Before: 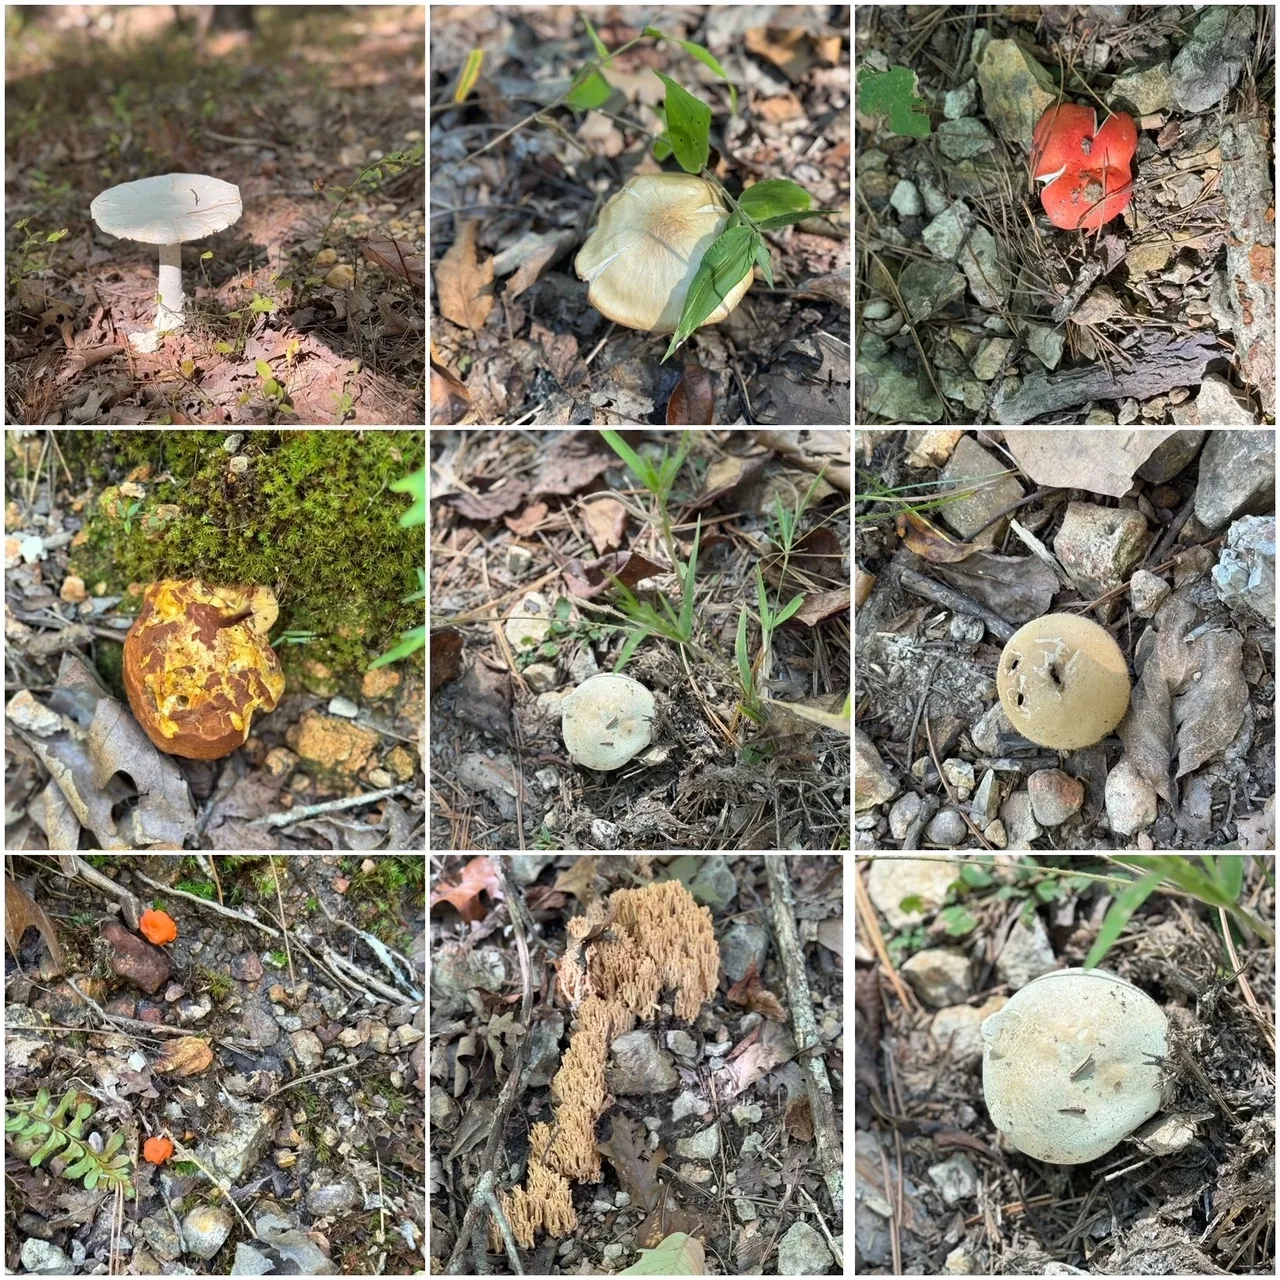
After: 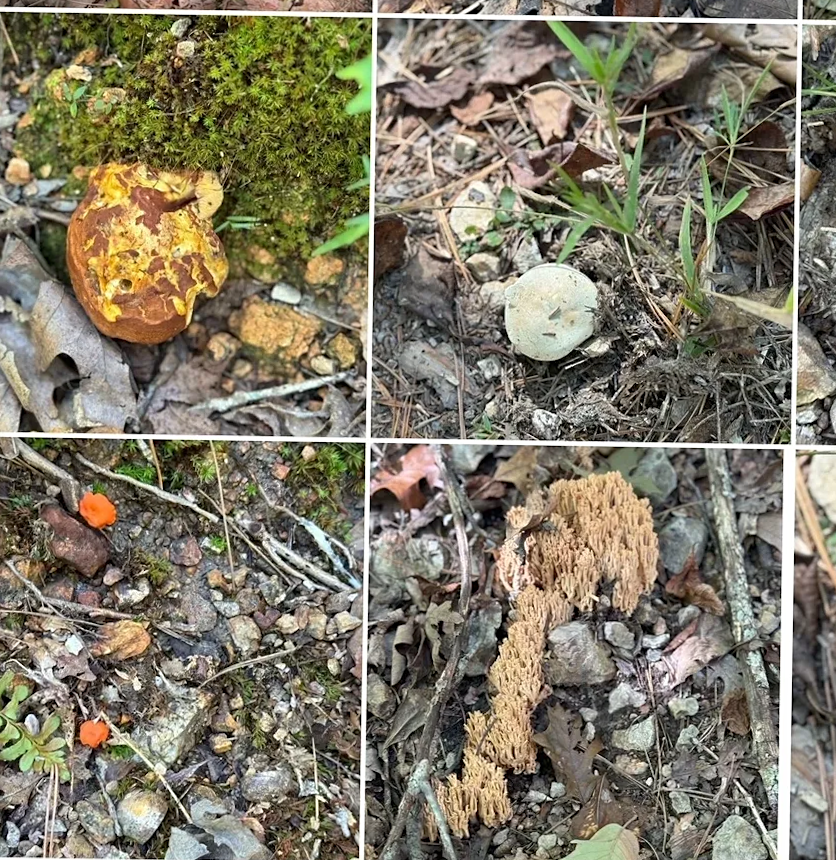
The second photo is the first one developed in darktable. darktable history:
sharpen: amount 0.212
crop and rotate: angle -0.909°, left 3.668%, top 31.685%, right 29.936%
